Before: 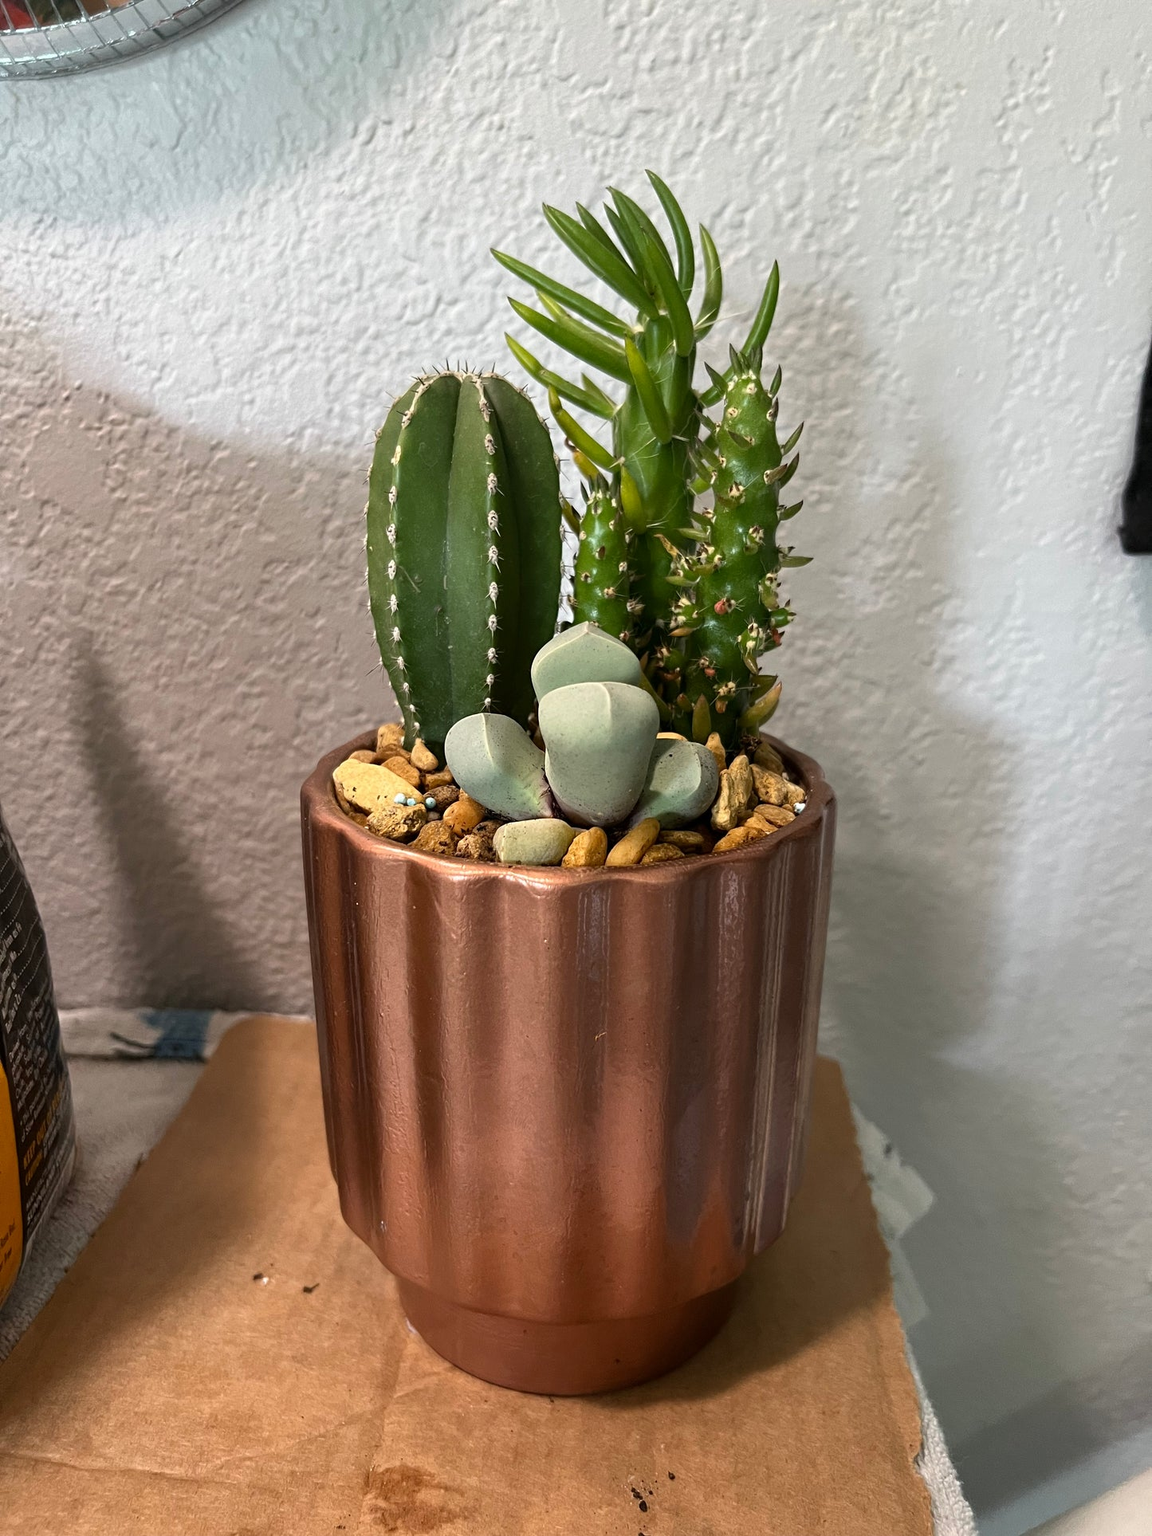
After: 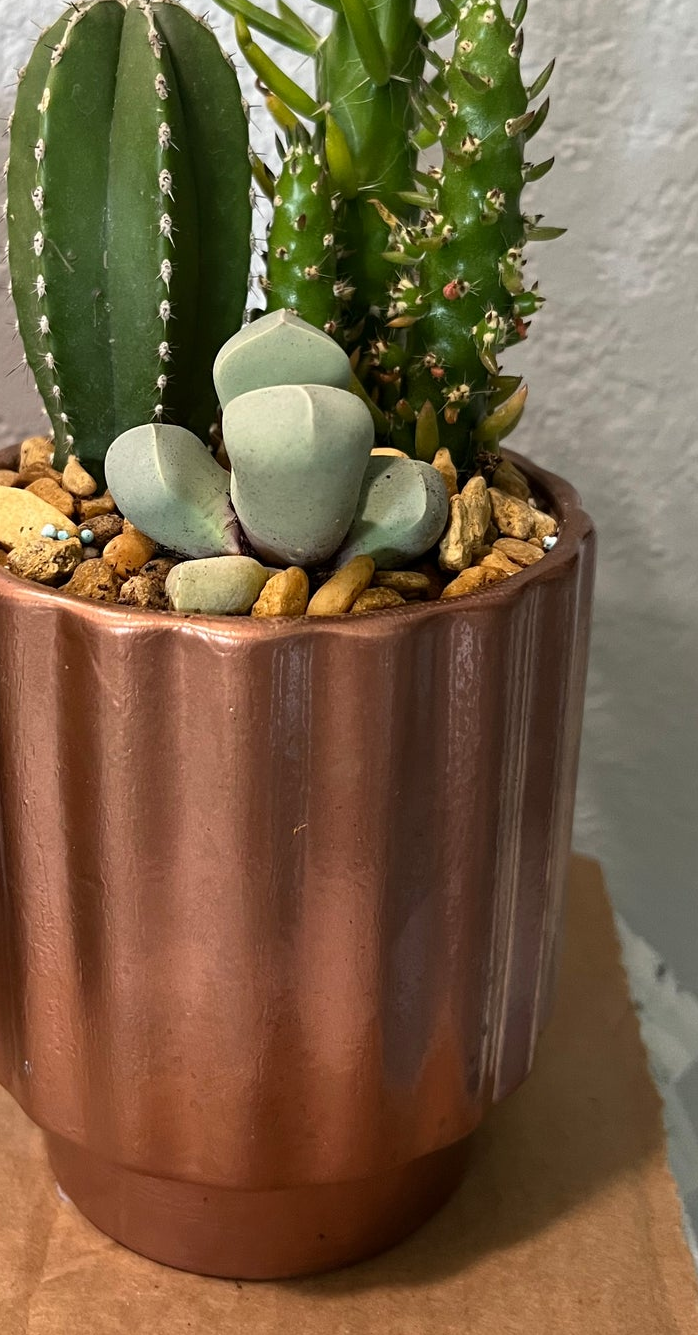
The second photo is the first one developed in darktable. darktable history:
crop: left 31.351%, top 24.461%, right 20.319%, bottom 6.224%
